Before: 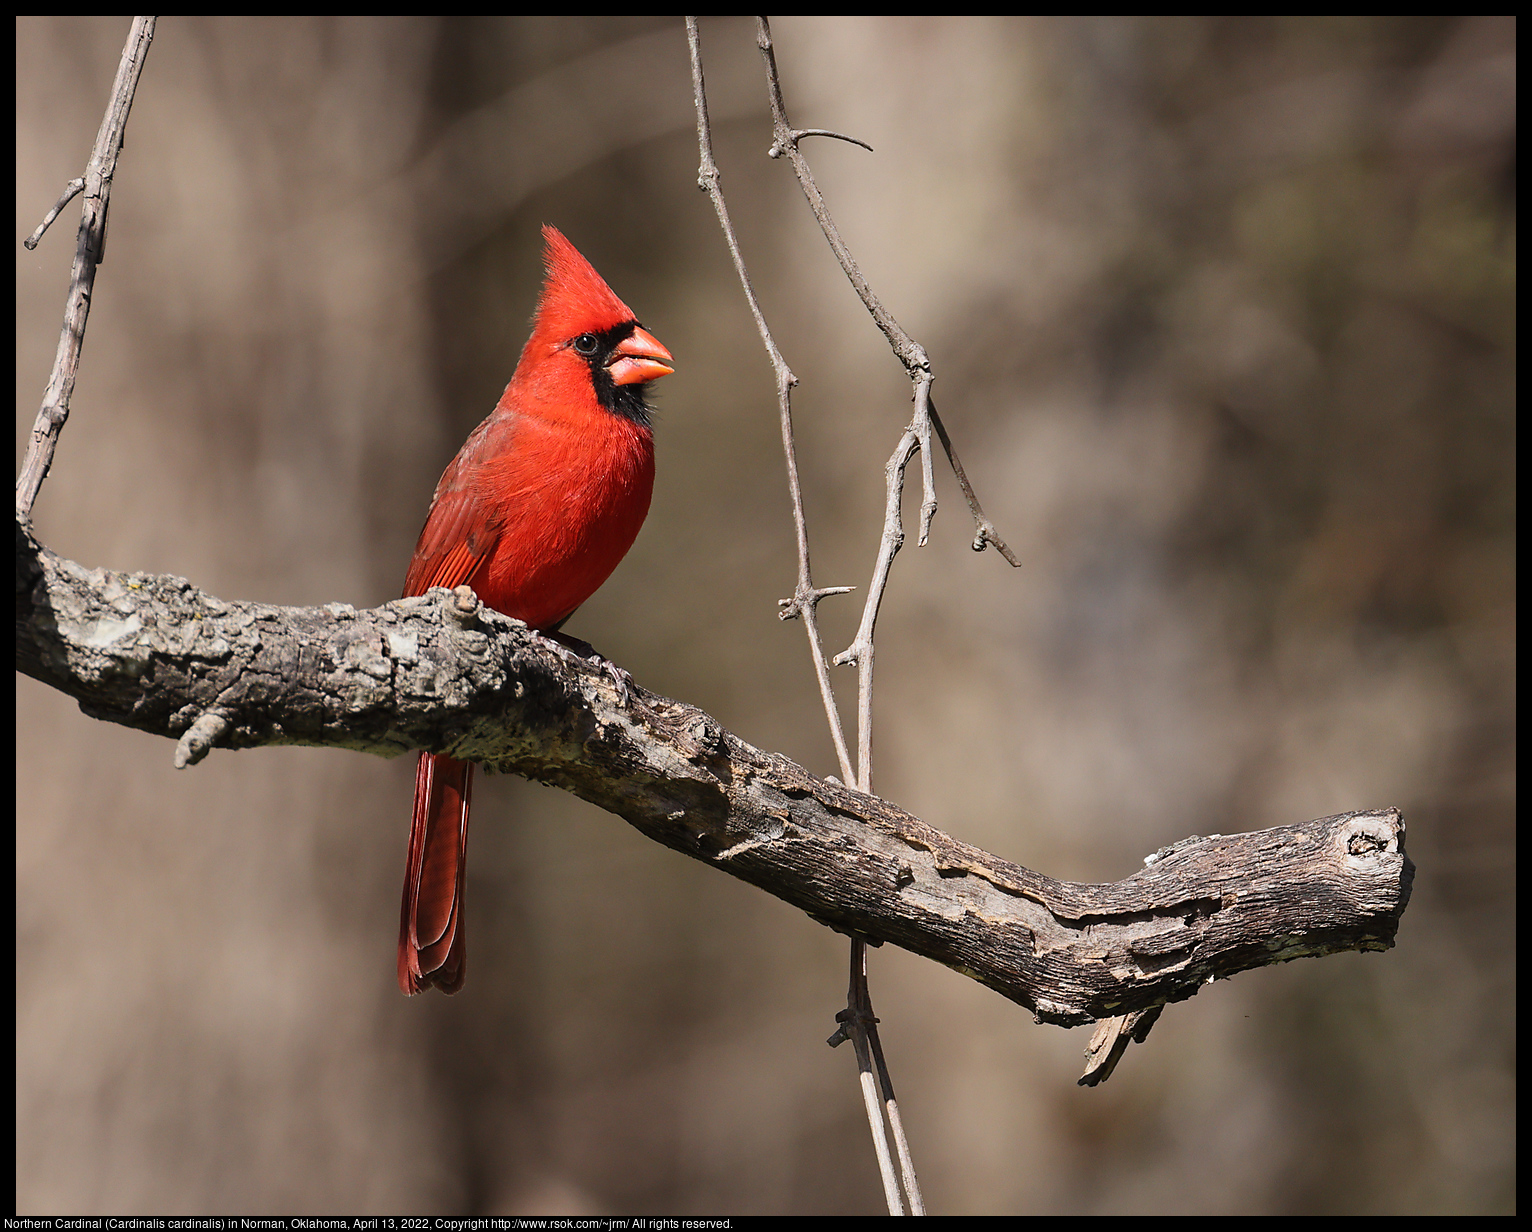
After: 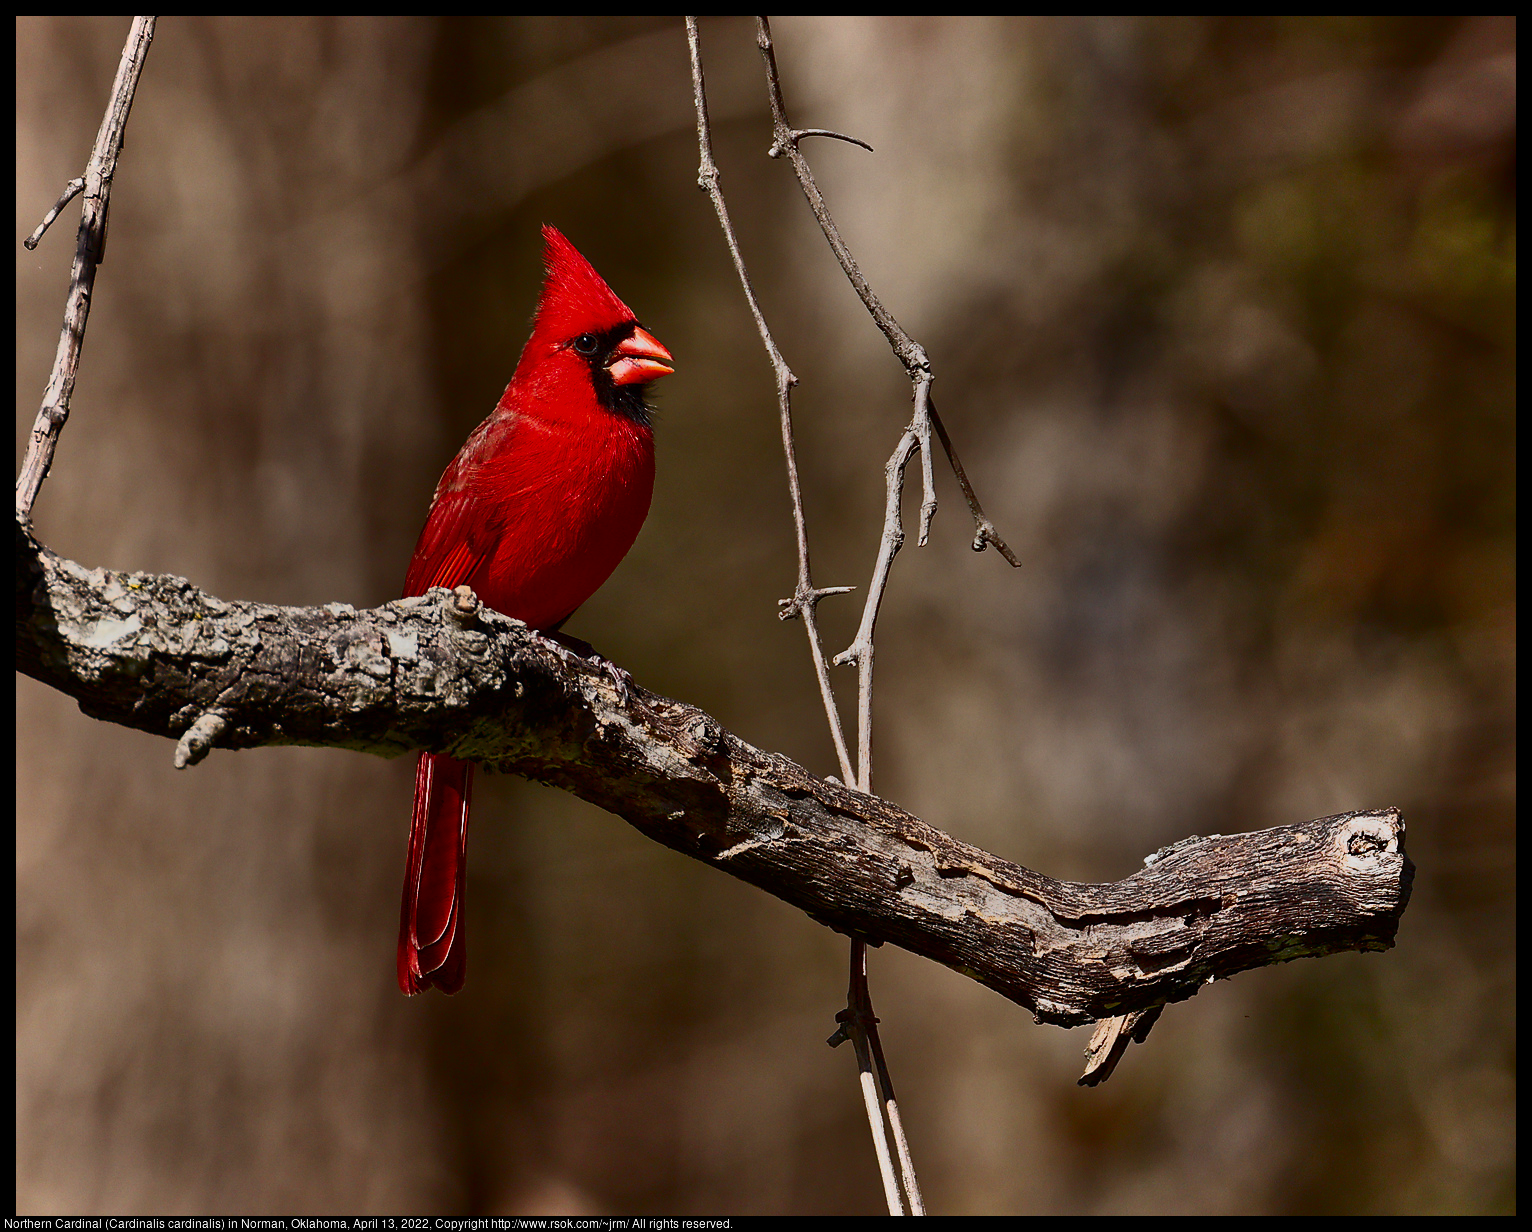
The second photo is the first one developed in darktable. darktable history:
tone equalizer: -8 EV -0.002 EV, -7 EV 0.029 EV, -6 EV -0.007 EV, -5 EV 0.005 EV, -4 EV -0.031 EV, -3 EV -0.228 EV, -2 EV -0.668 EV, -1 EV -1.01 EV, +0 EV -0.999 EV
shadows and highlights: radius 266.24, soften with gaussian
contrast brightness saturation: contrast 0.236, brightness -0.241, saturation 0.146
